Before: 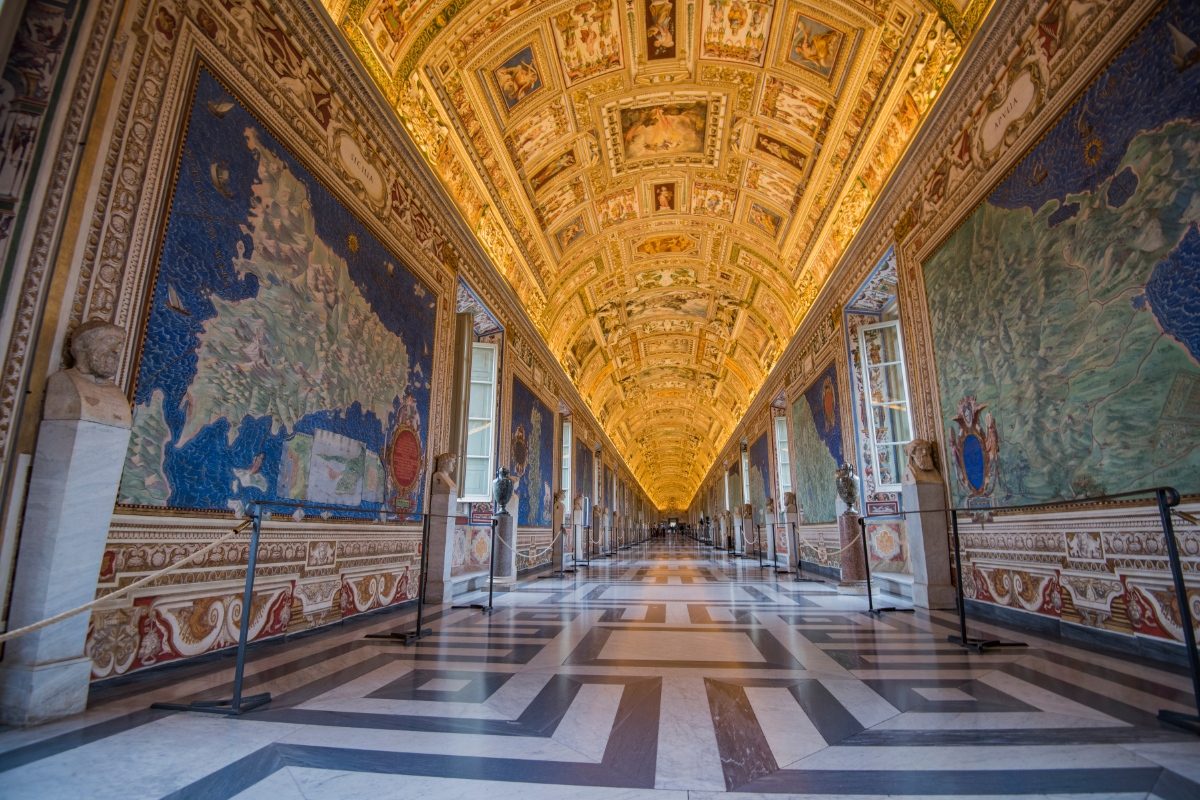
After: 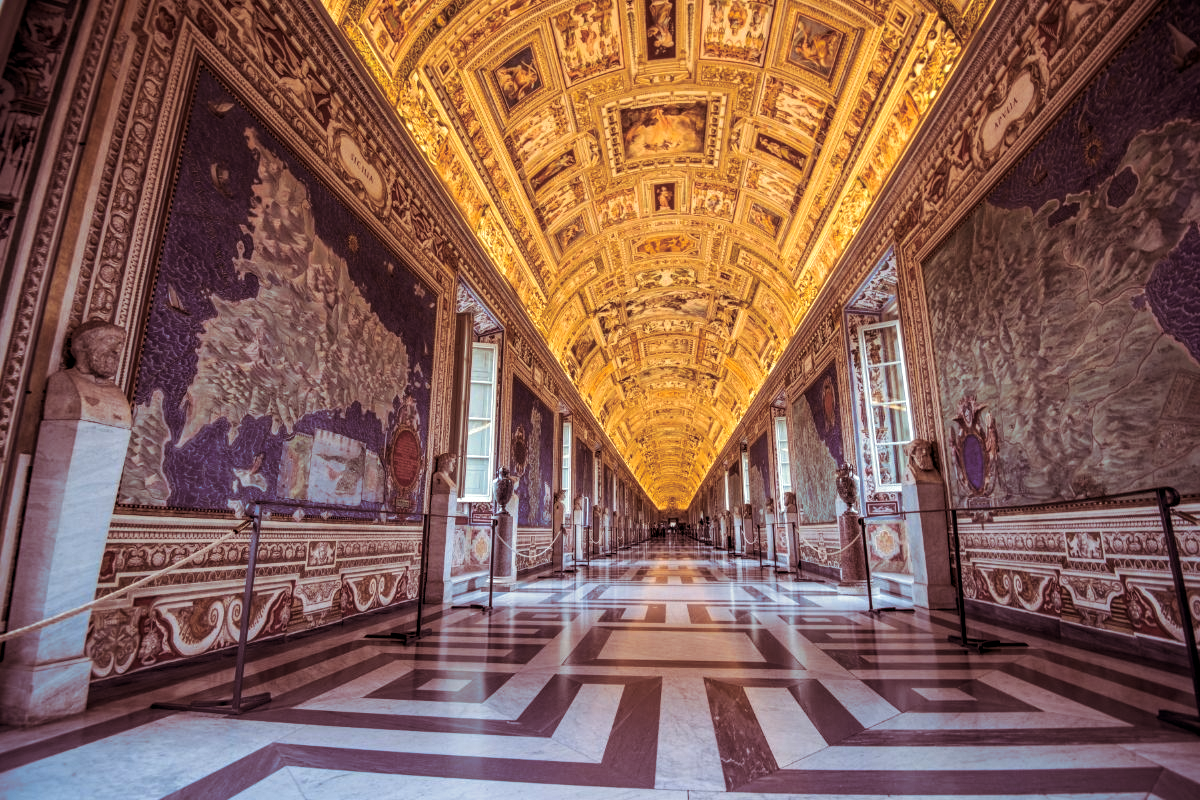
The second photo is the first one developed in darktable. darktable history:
tone equalizer: -8 EV -0.417 EV, -7 EV -0.389 EV, -6 EV -0.333 EV, -5 EV -0.222 EV, -3 EV 0.222 EV, -2 EV 0.333 EV, -1 EV 0.389 EV, +0 EV 0.417 EV, edges refinement/feathering 500, mask exposure compensation -1.57 EV, preserve details no
local contrast: on, module defaults
split-toning: on, module defaults
